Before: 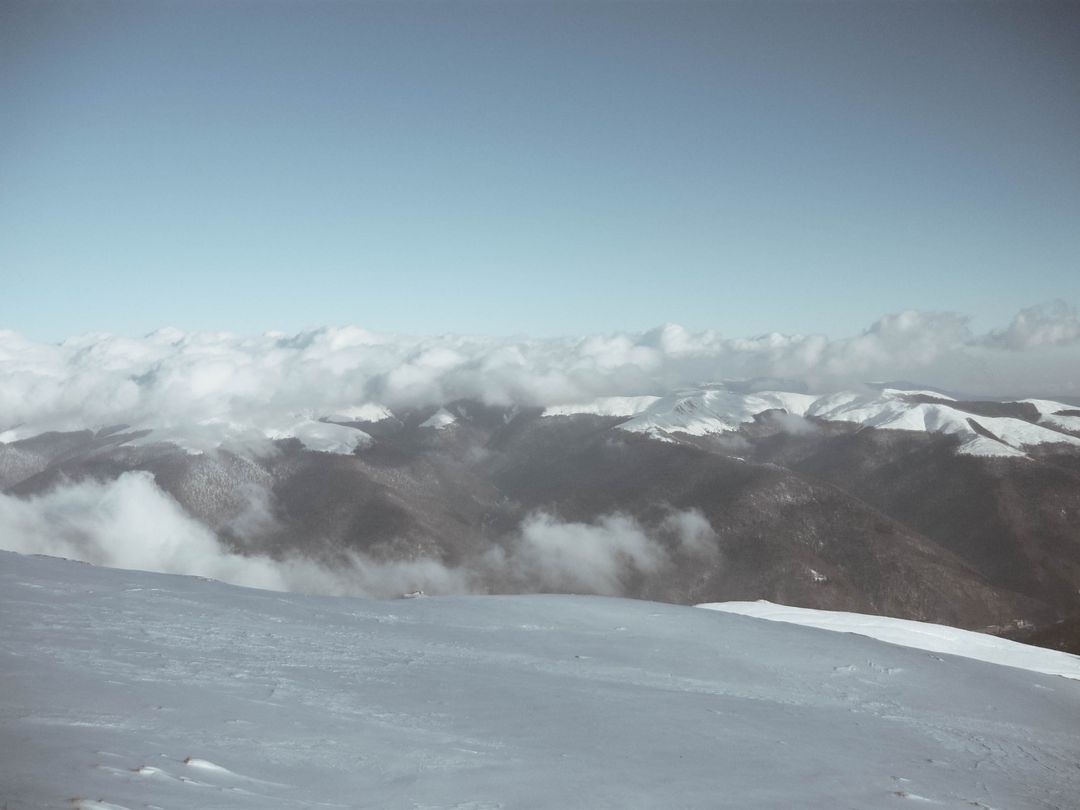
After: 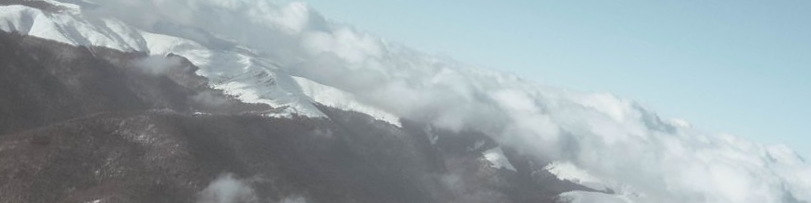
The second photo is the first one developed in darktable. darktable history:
crop and rotate: angle 16.12°, top 30.835%, bottom 35.653%
